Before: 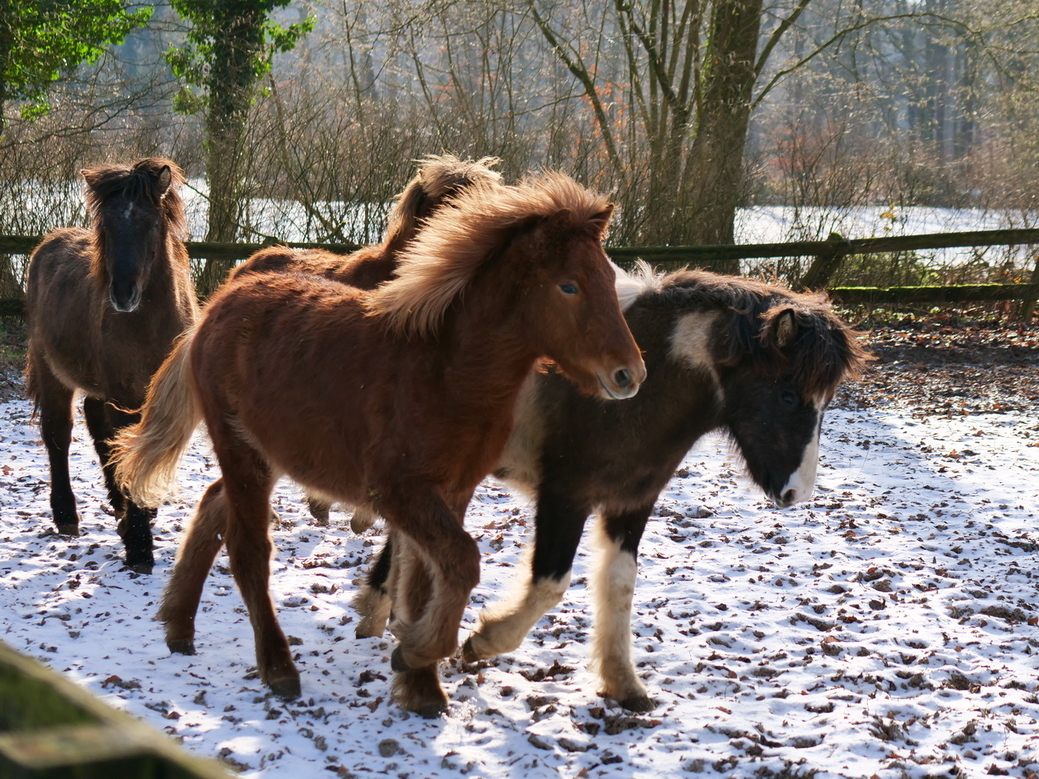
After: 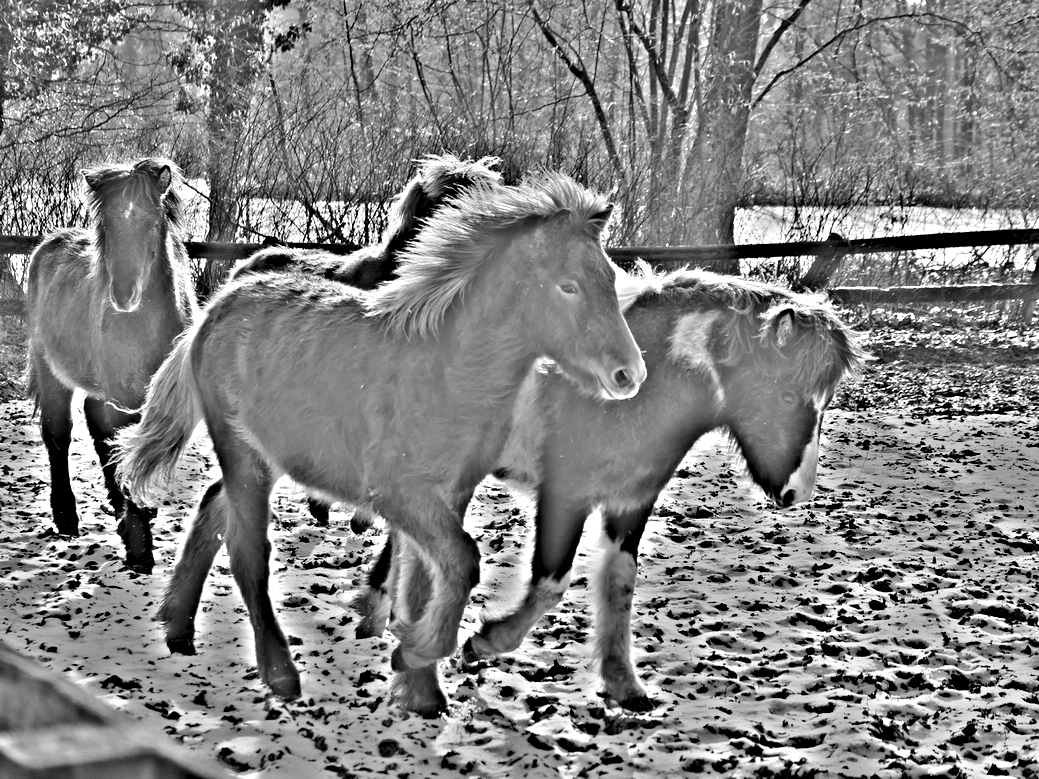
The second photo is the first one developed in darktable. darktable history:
highpass: on, module defaults
white balance: emerald 1
color balance rgb: perceptual saturation grading › global saturation 25%, perceptual brilliance grading › mid-tones 10%, perceptual brilliance grading › shadows 15%, global vibrance 20%
